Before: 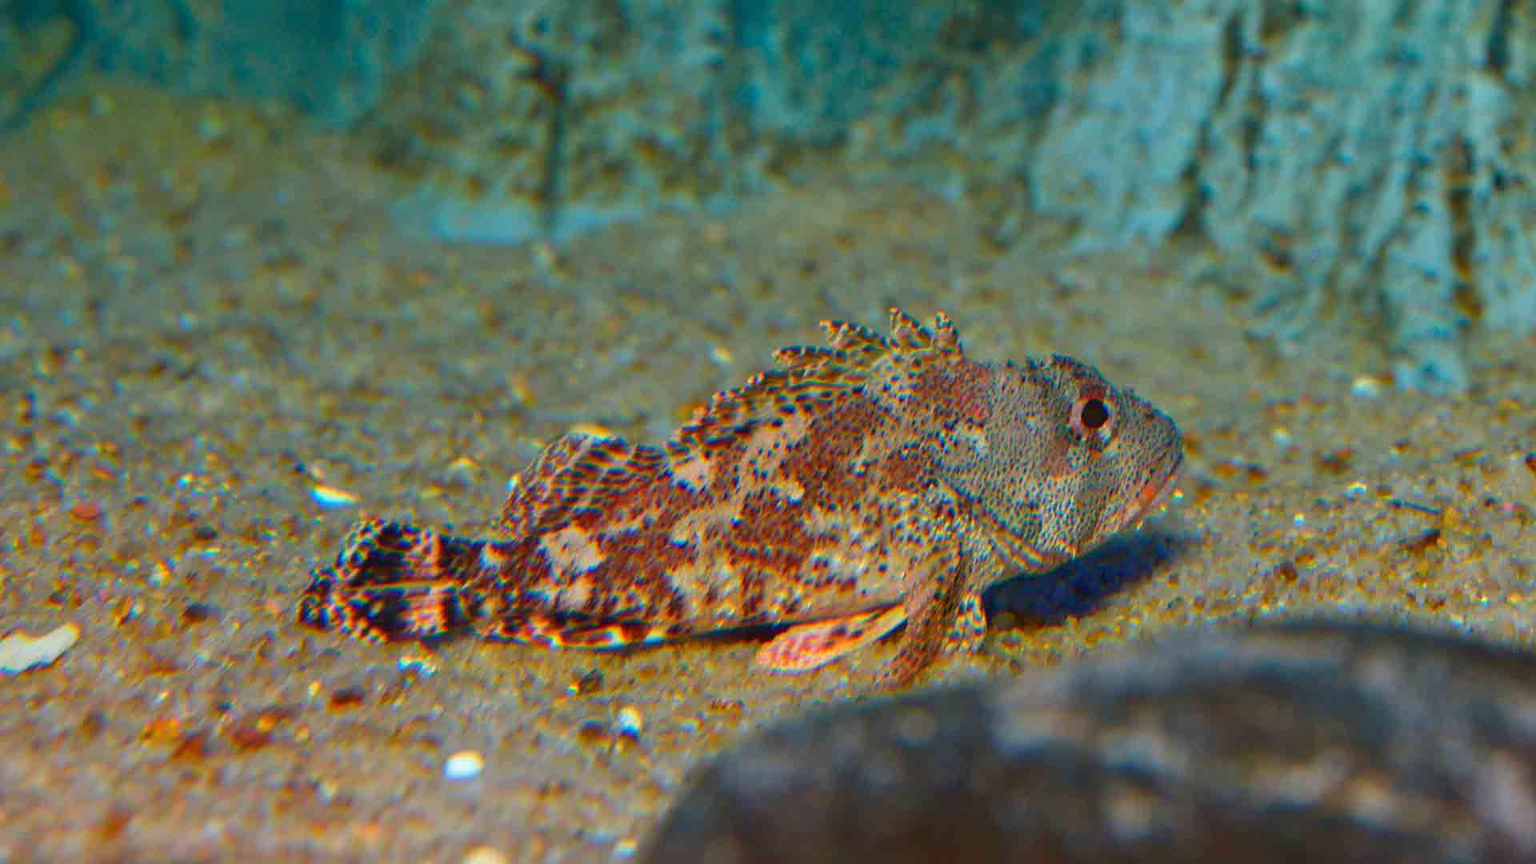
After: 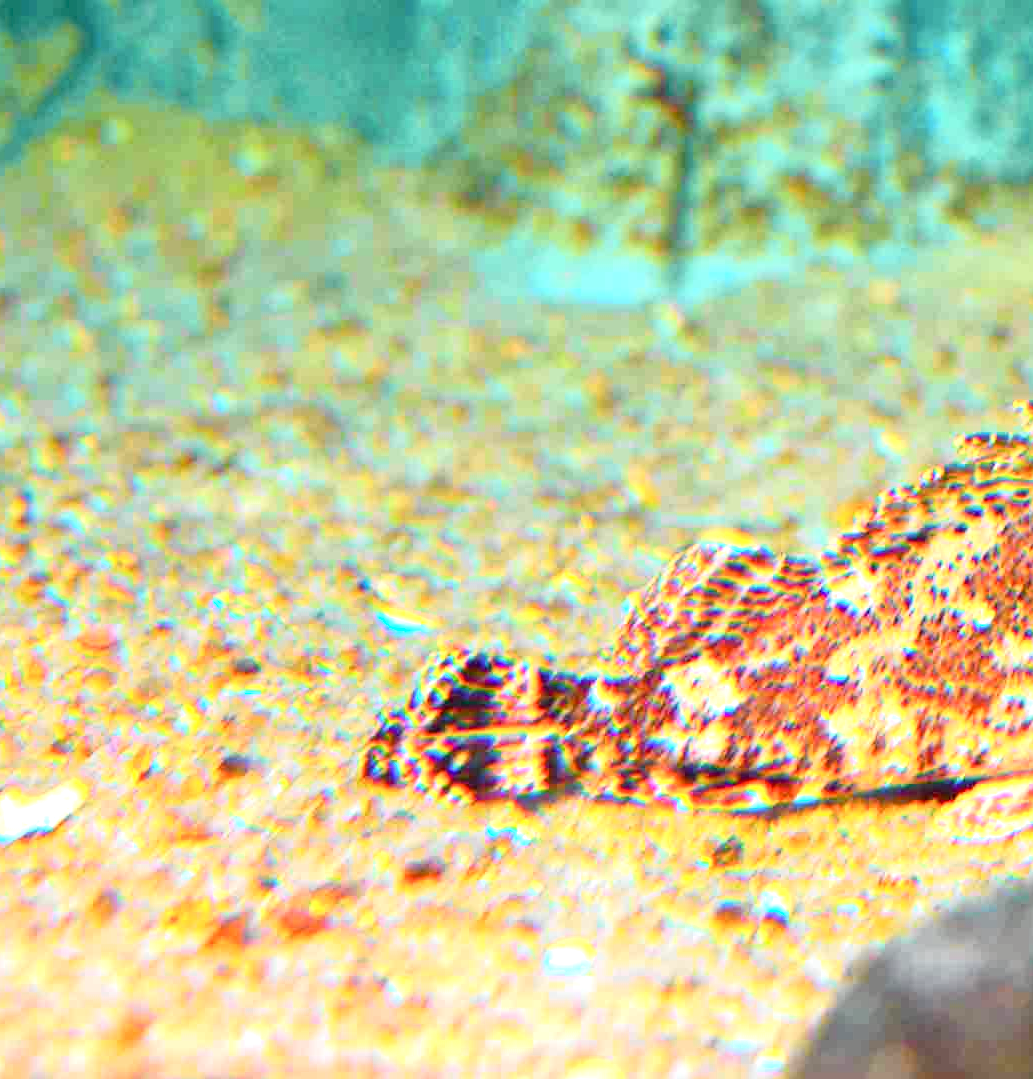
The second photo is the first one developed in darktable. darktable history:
crop: left 0.587%, right 45.588%, bottom 0.086%
exposure: black level correction 0.001, exposure 1.719 EV, compensate exposure bias true, compensate highlight preservation false
tone curve: curves: ch0 [(0, 0.008) (0.107, 0.083) (0.283, 0.287) (0.461, 0.498) (0.64, 0.691) (0.822, 0.869) (0.998, 0.978)]; ch1 [(0, 0) (0.323, 0.339) (0.438, 0.422) (0.473, 0.487) (0.502, 0.502) (0.527, 0.53) (0.561, 0.583) (0.608, 0.629) (0.669, 0.704) (0.859, 0.899) (1, 1)]; ch2 [(0, 0) (0.33, 0.347) (0.421, 0.456) (0.473, 0.498) (0.502, 0.504) (0.522, 0.524) (0.549, 0.567) (0.585, 0.627) (0.676, 0.724) (1, 1)], color space Lab, independent channels, preserve colors none
color zones: curves: ch0 [(0, 0.5) (0.143, 0.52) (0.286, 0.5) (0.429, 0.5) (0.571, 0.5) (0.714, 0.5) (0.857, 0.5) (1, 0.5)]; ch1 [(0, 0.489) (0.155, 0.45) (0.286, 0.466) (0.429, 0.5) (0.571, 0.5) (0.714, 0.5) (0.857, 0.5) (1, 0.489)]
